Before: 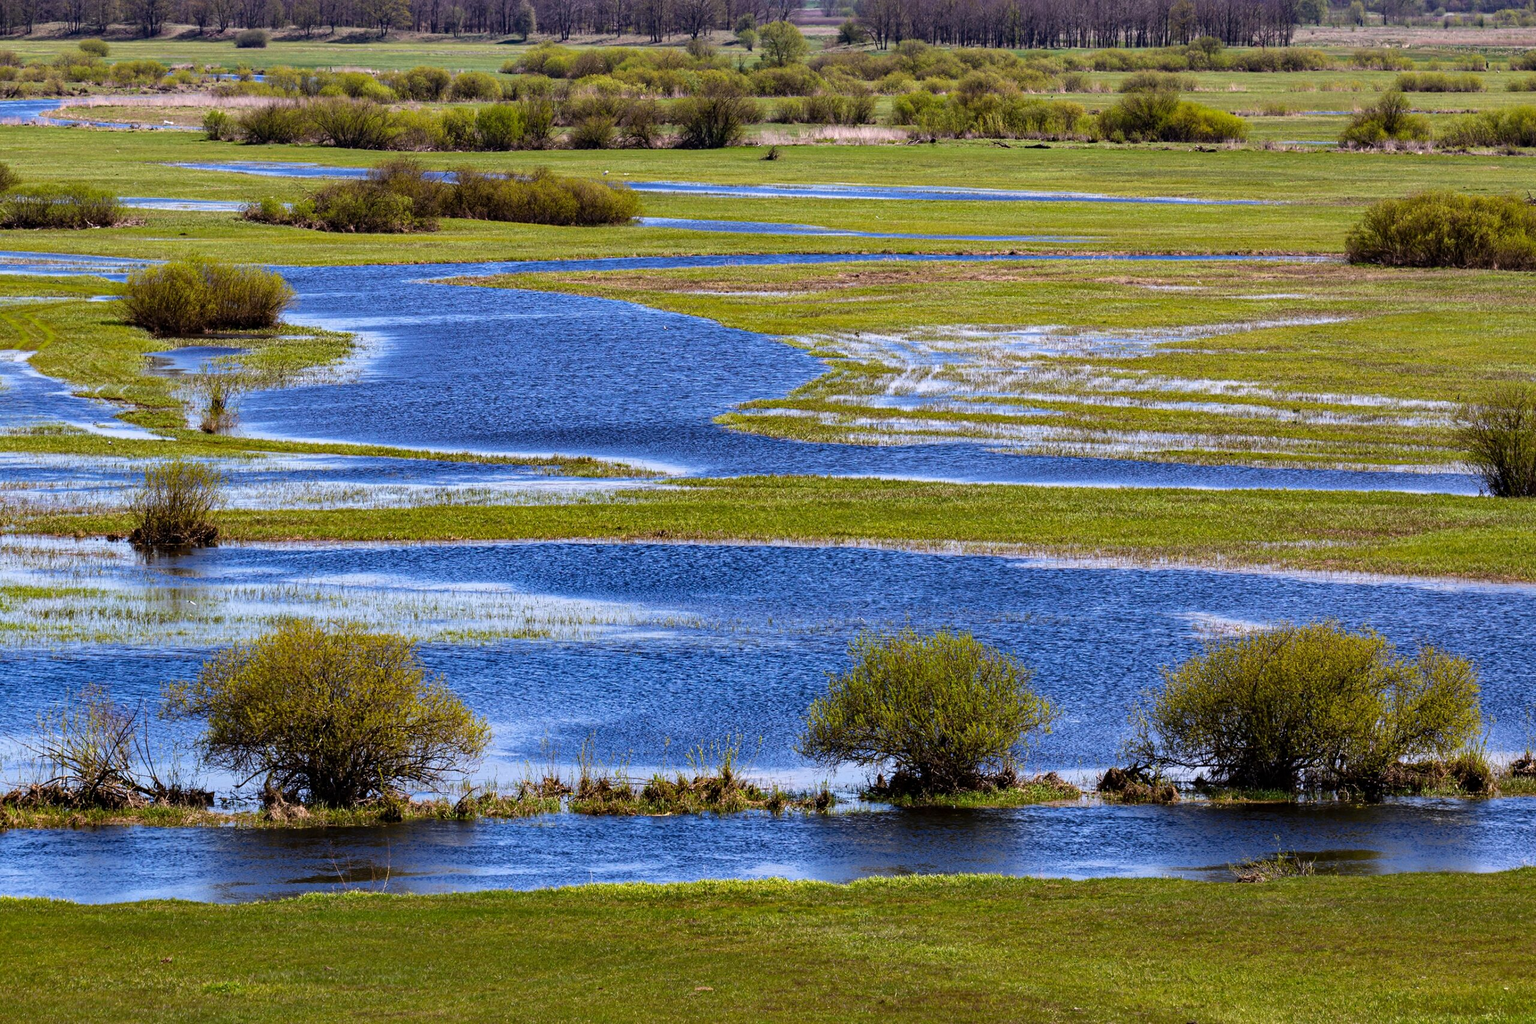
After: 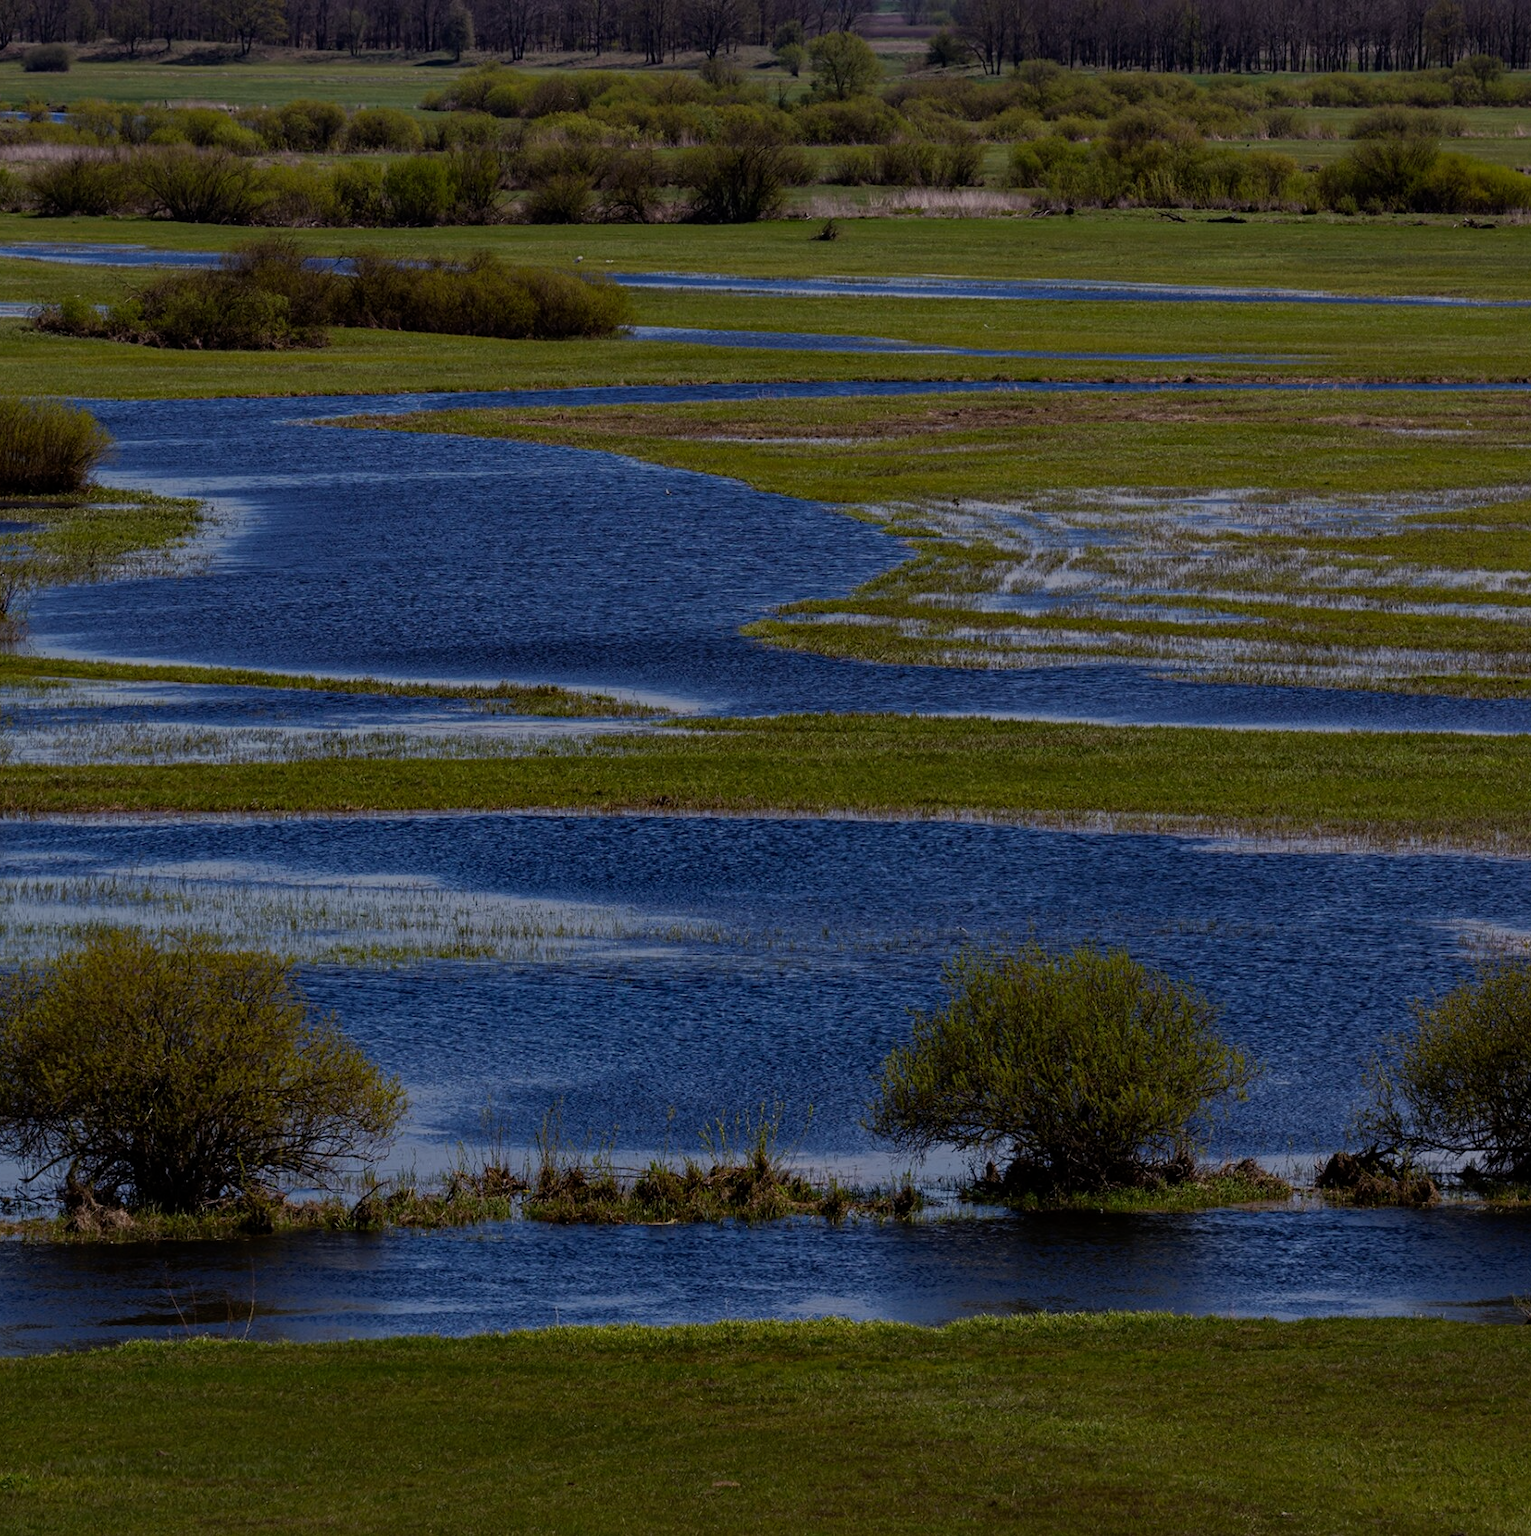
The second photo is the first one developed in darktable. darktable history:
crop and rotate: left 14.337%, right 19.208%
tone equalizer: -8 EV -1.96 EV, -7 EV -1.99 EV, -6 EV -1.98 EV, -5 EV -1.97 EV, -4 EV -1.96 EV, -3 EV -1.99 EV, -2 EV -1.98 EV, -1 EV -1.63 EV, +0 EV -1.99 EV, edges refinement/feathering 500, mask exposure compensation -1.57 EV, preserve details no
